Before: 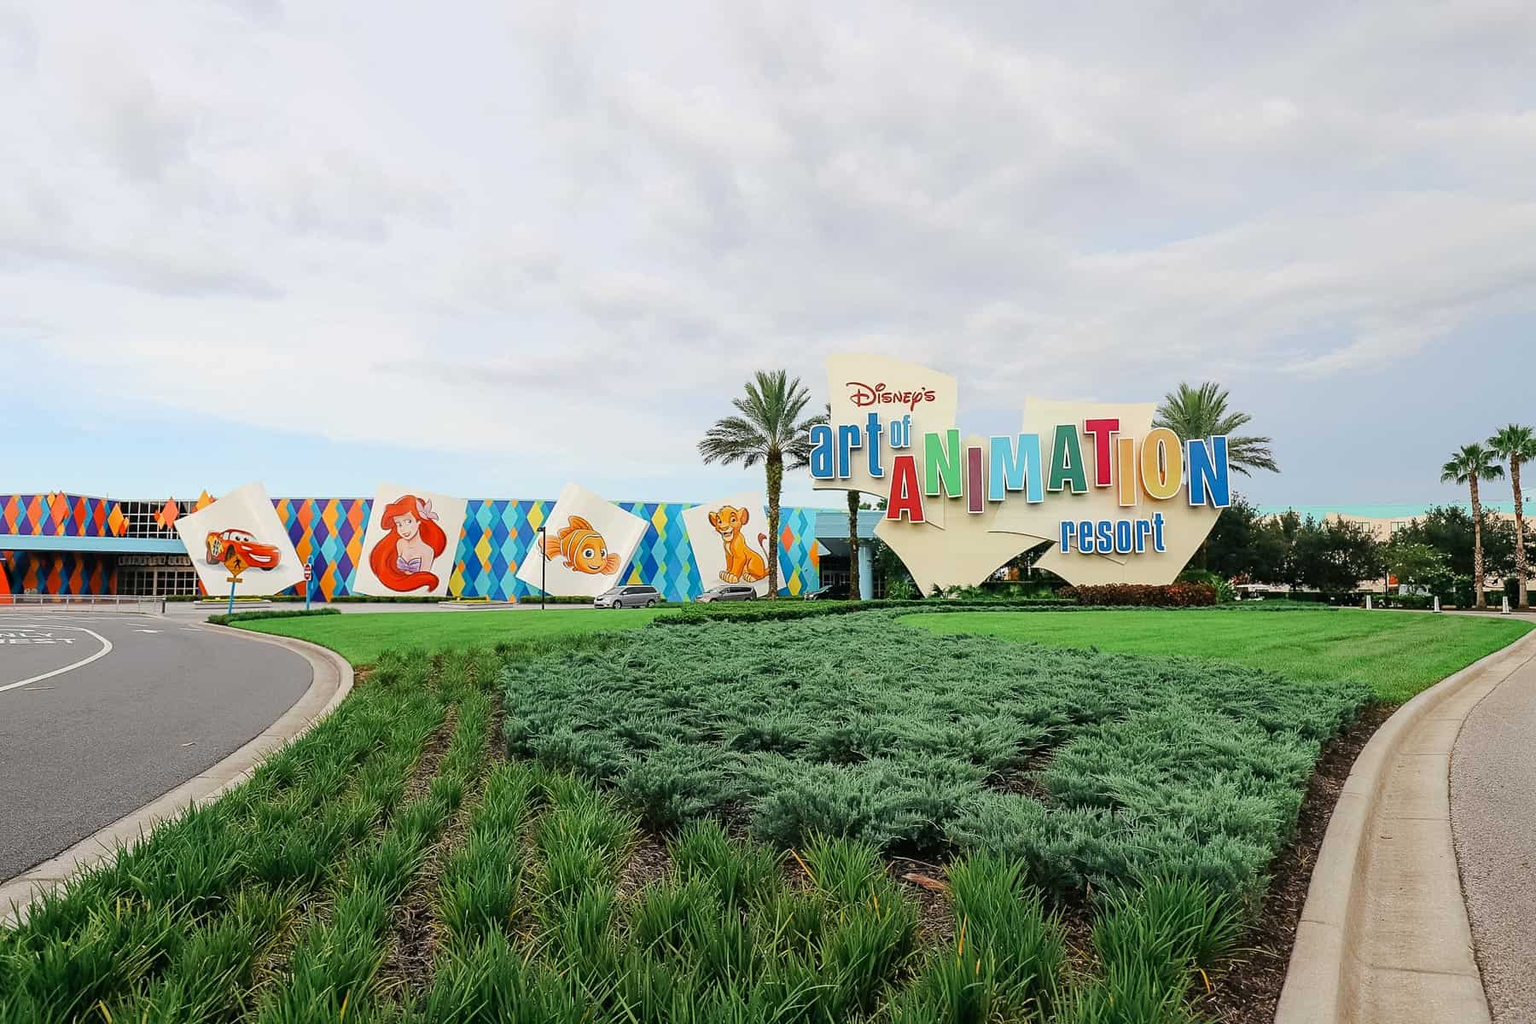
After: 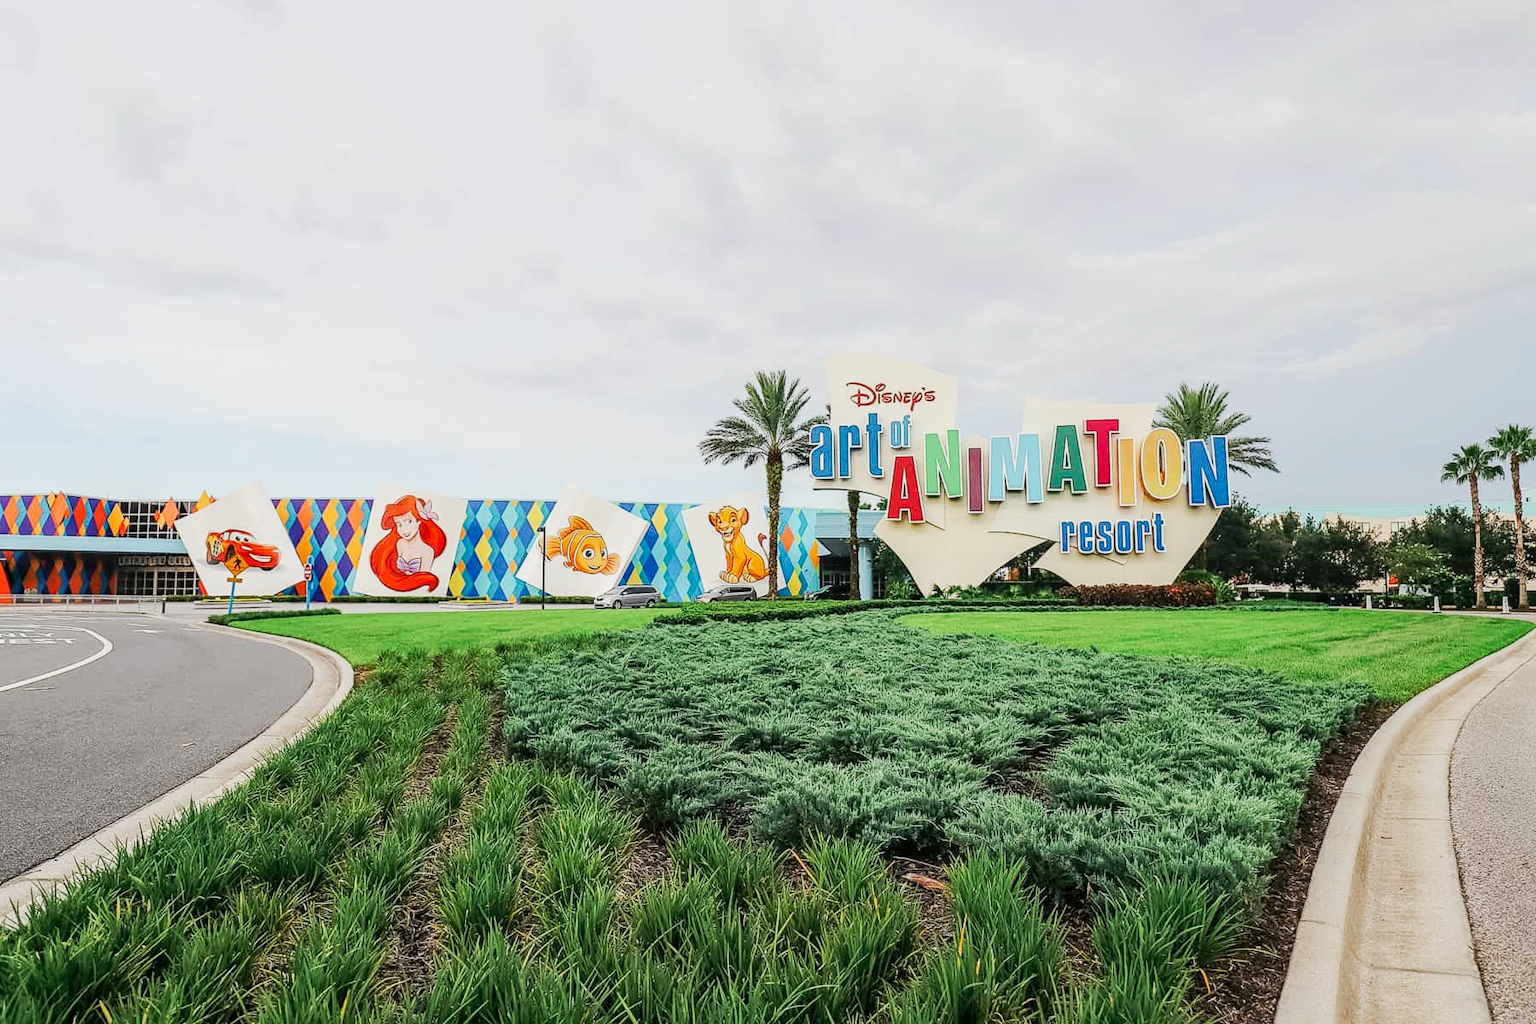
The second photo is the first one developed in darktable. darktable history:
local contrast: detail 130%
tone curve: curves: ch0 [(0, 0.026) (0.181, 0.223) (0.405, 0.46) (0.456, 0.528) (0.634, 0.728) (0.877, 0.89) (0.984, 0.935)]; ch1 [(0, 0) (0.443, 0.43) (0.492, 0.488) (0.566, 0.579) (0.595, 0.625) (0.65, 0.657) (0.696, 0.725) (1, 1)]; ch2 [(0, 0) (0.33, 0.301) (0.421, 0.443) (0.447, 0.489) (0.495, 0.494) (0.537, 0.57) (0.586, 0.591) (0.663, 0.686) (1, 1)], preserve colors none
